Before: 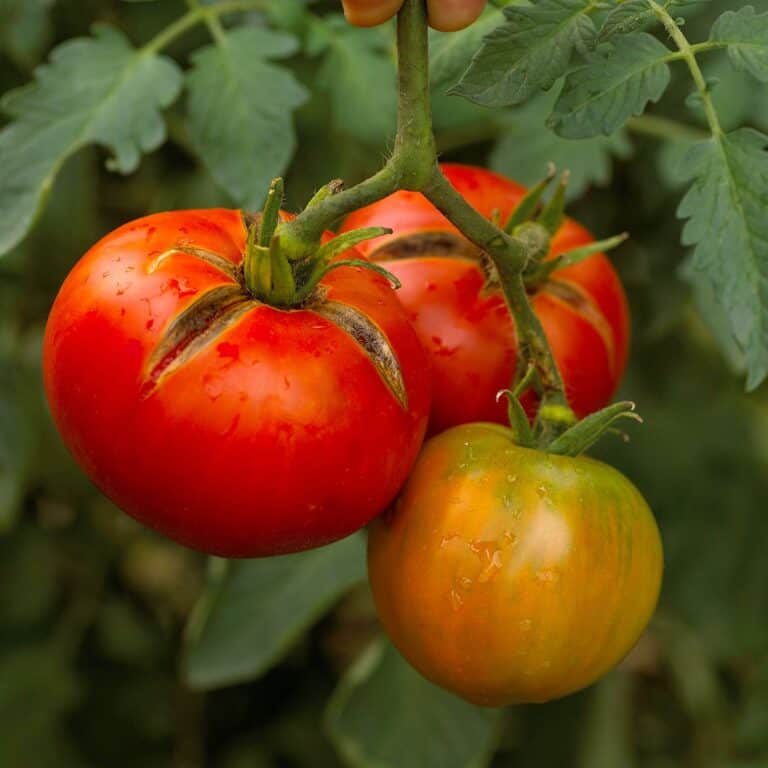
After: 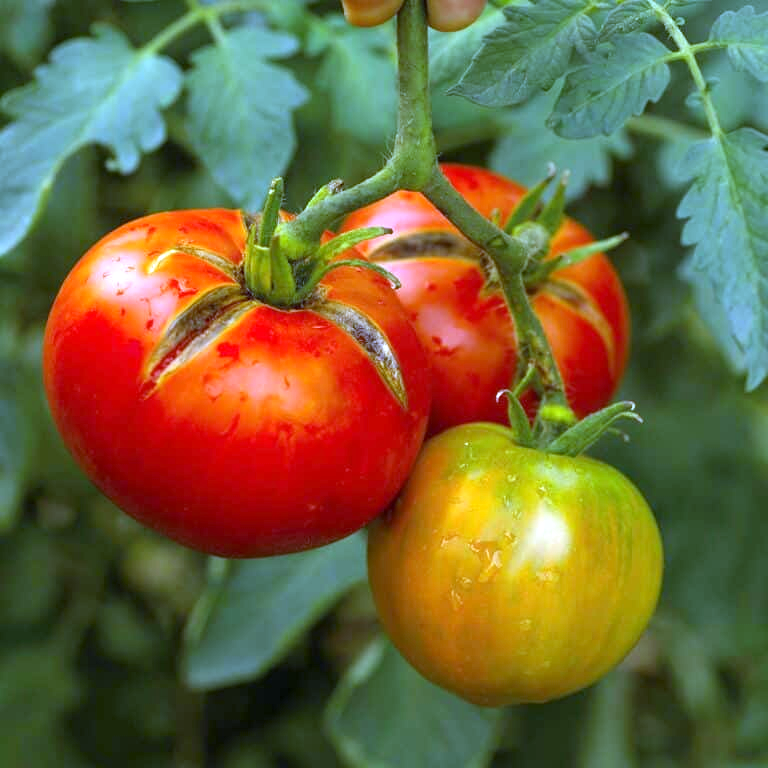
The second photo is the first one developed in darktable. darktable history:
exposure: exposure 1.089 EV, compensate highlight preservation false
white balance: red 0.766, blue 1.537
